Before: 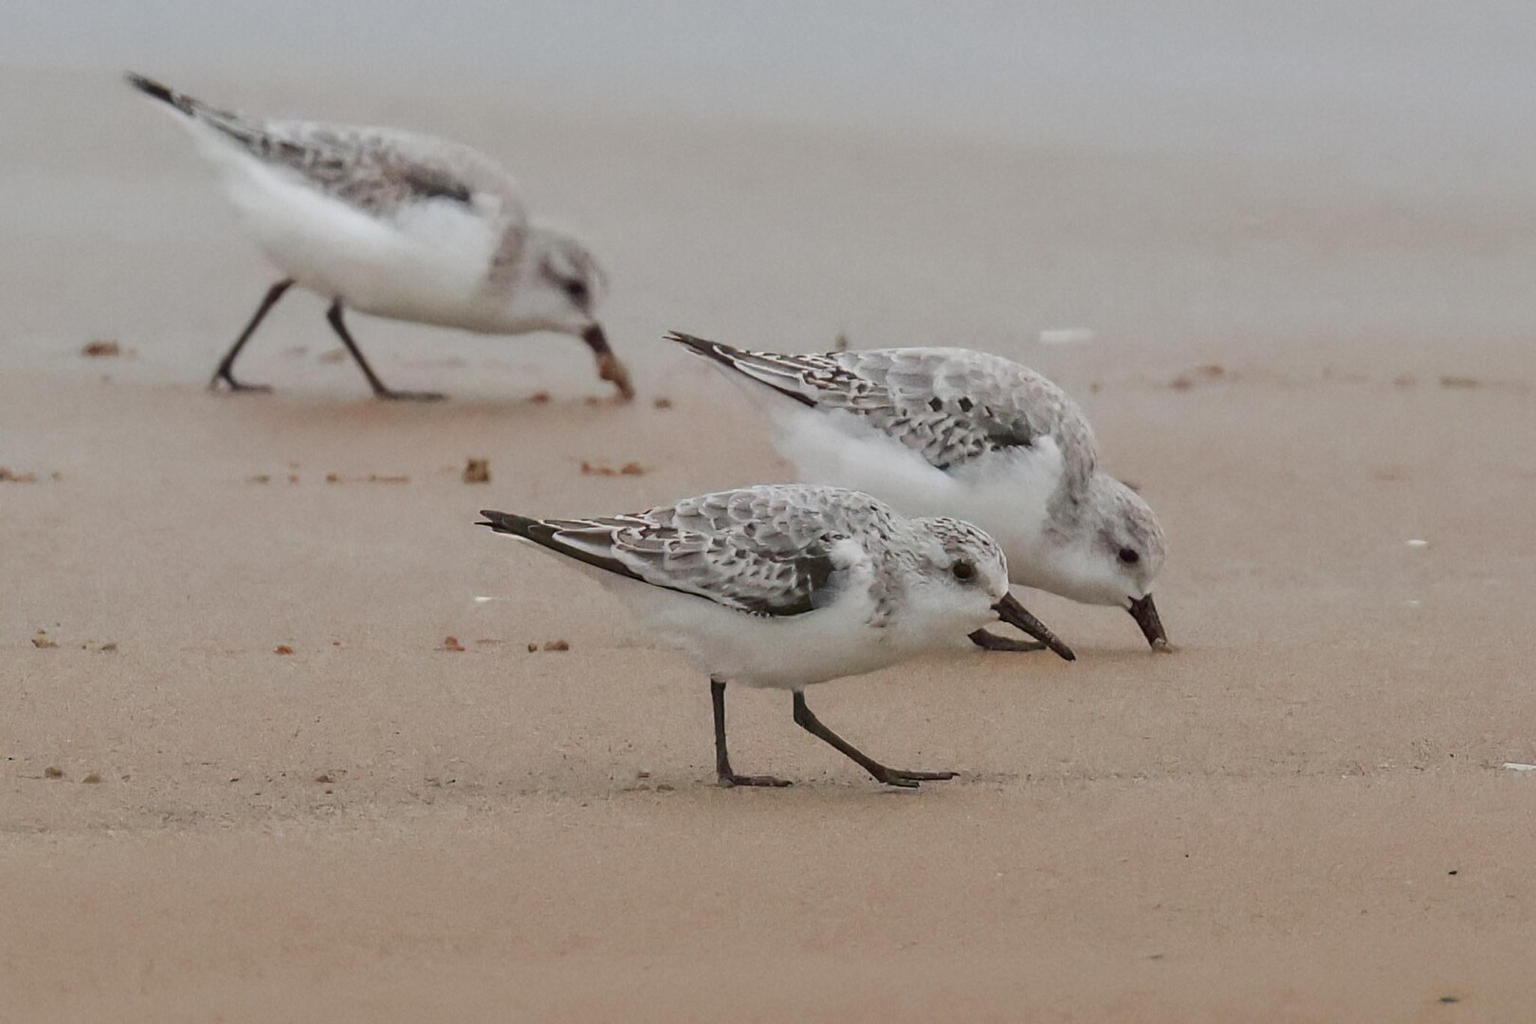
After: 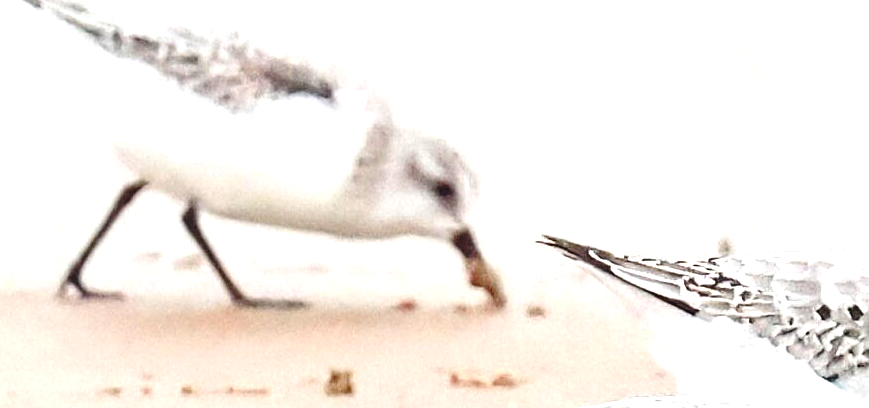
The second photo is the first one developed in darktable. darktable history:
base curve: curves: ch0 [(0, 0) (0.073, 0.04) (0.157, 0.139) (0.492, 0.492) (0.758, 0.758) (1, 1)], preserve colors none
exposure: black level correction 0, exposure 1.625 EV, compensate exposure bias true, compensate highlight preservation false
crop: left 10.121%, top 10.631%, right 36.218%, bottom 51.526%
sharpen: on, module defaults
